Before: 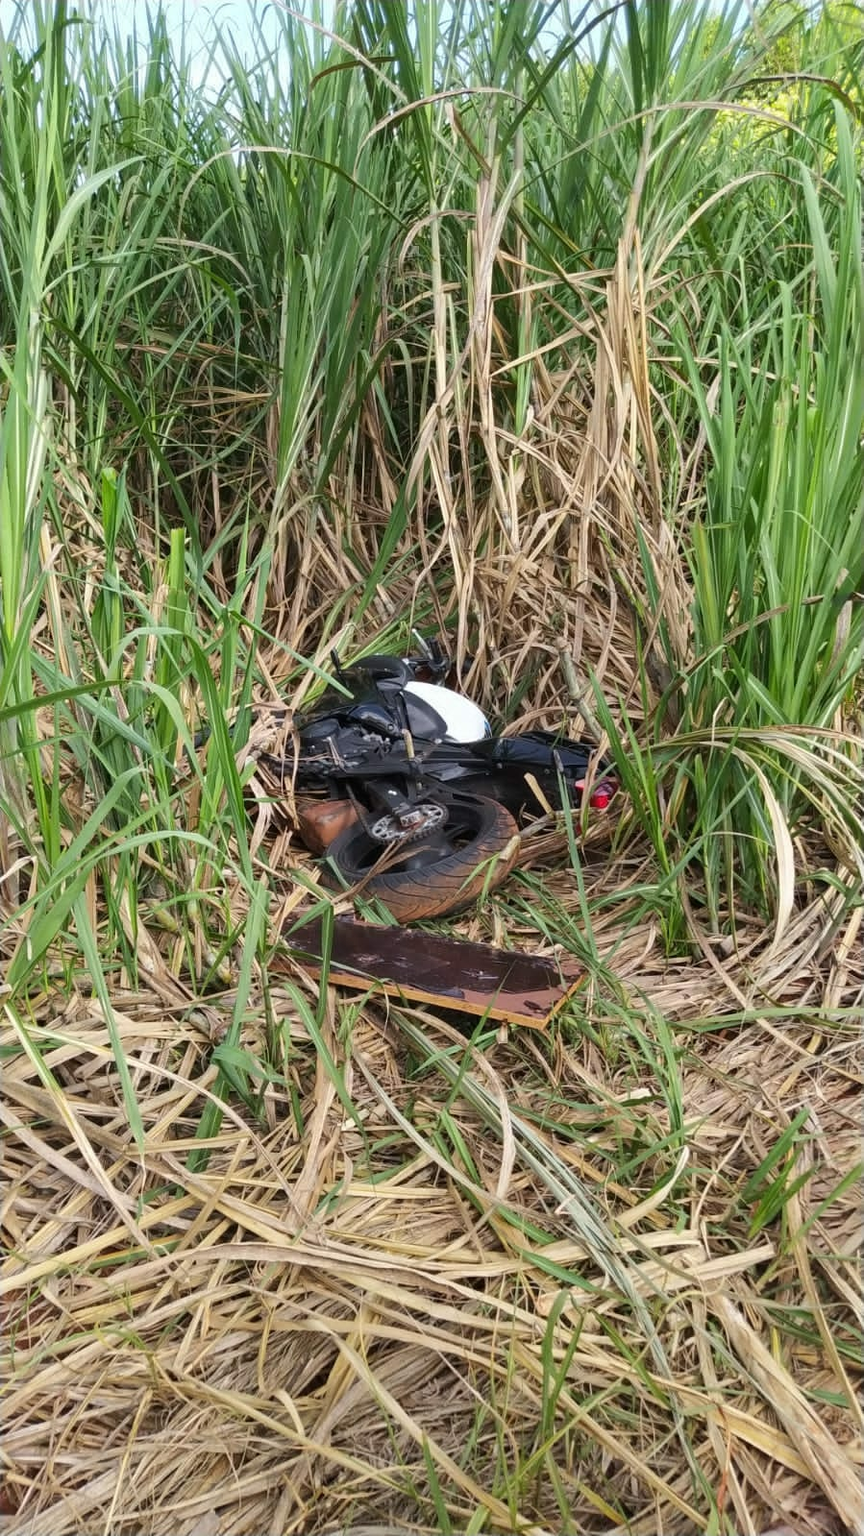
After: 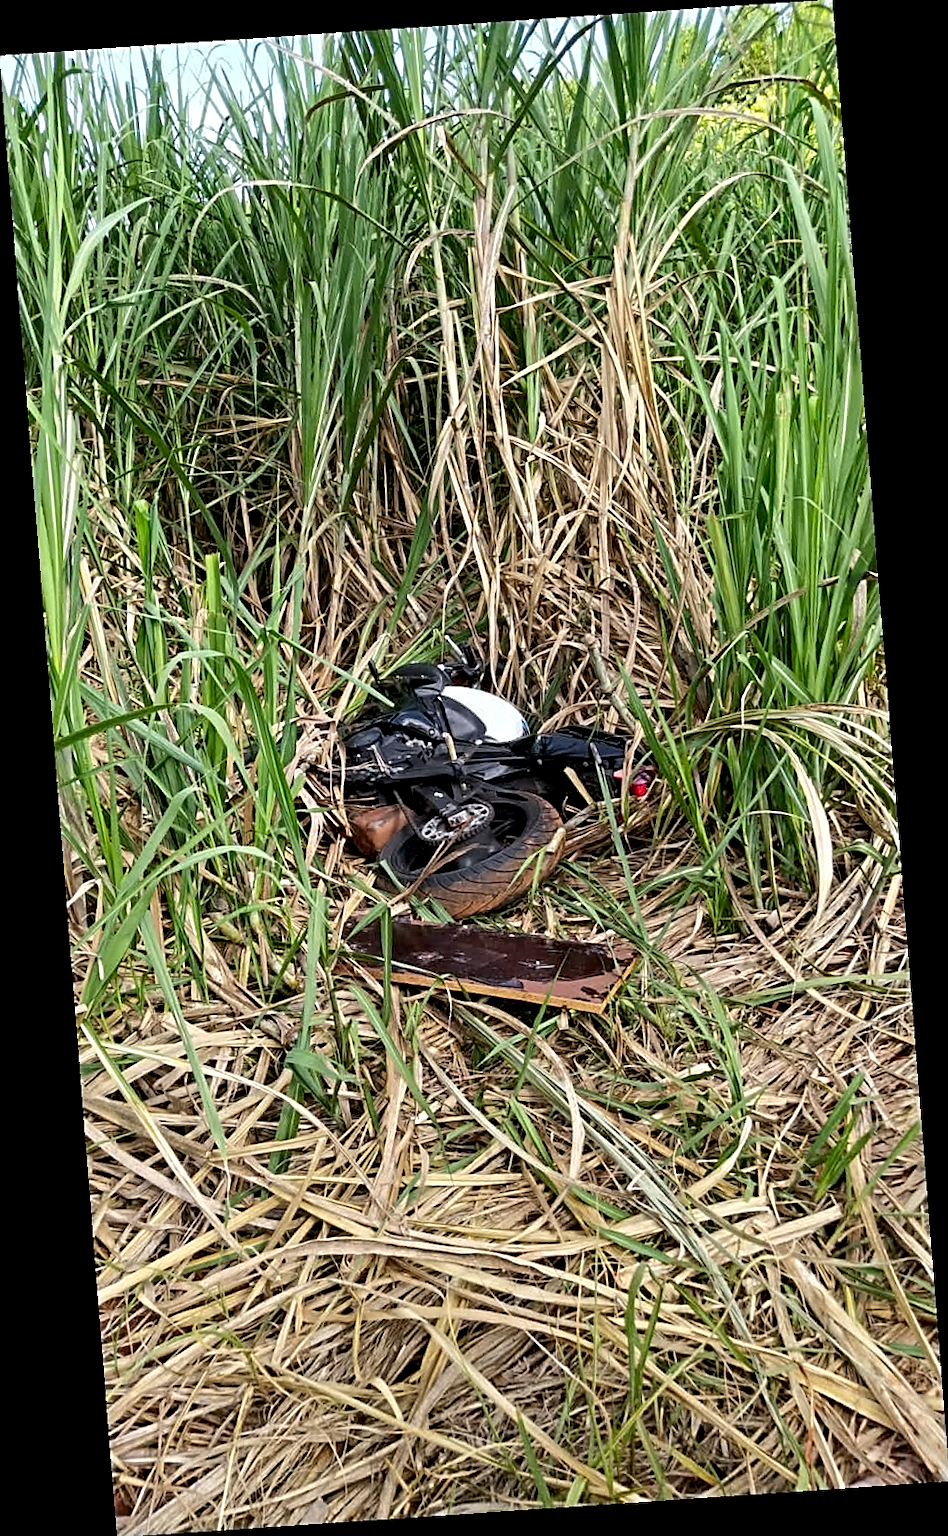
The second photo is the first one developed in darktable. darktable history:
rotate and perspective: rotation -4.2°, shear 0.006, automatic cropping off
exposure: black level correction 0.009, exposure 0.014 EV, compensate highlight preservation false
sharpen: on, module defaults
contrast equalizer: y [[0.5, 0.501, 0.525, 0.597, 0.58, 0.514], [0.5 ×6], [0.5 ×6], [0 ×6], [0 ×6]]
